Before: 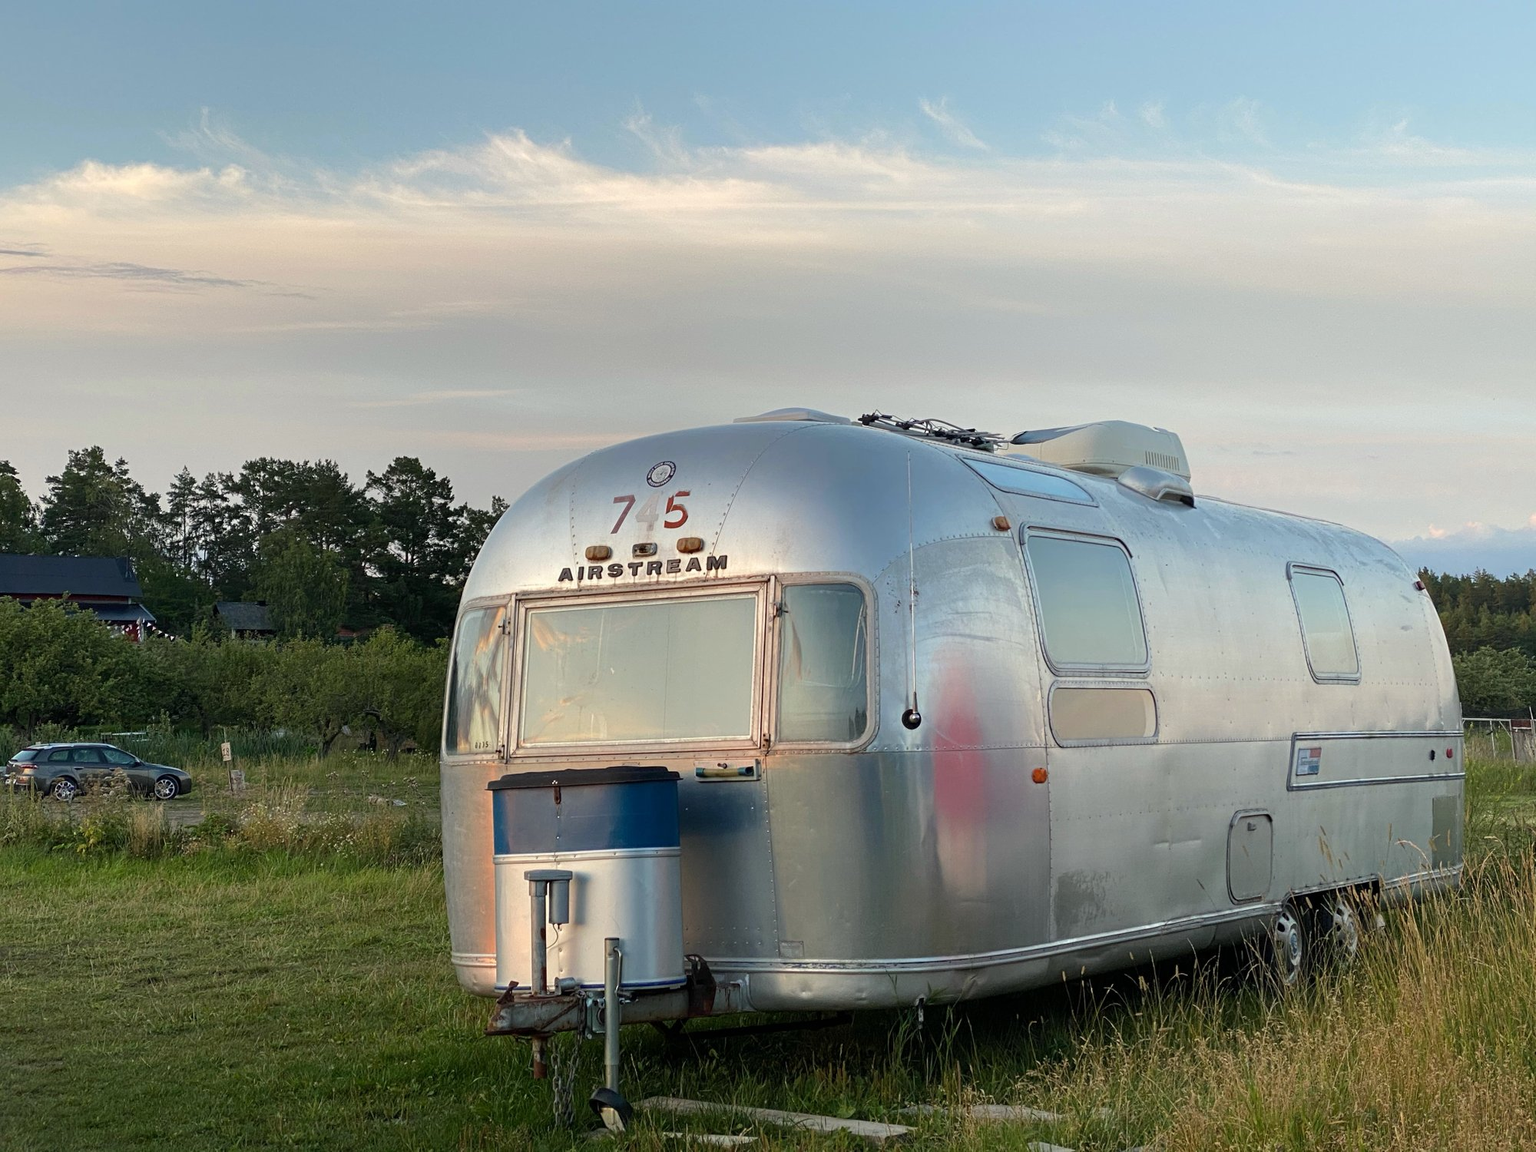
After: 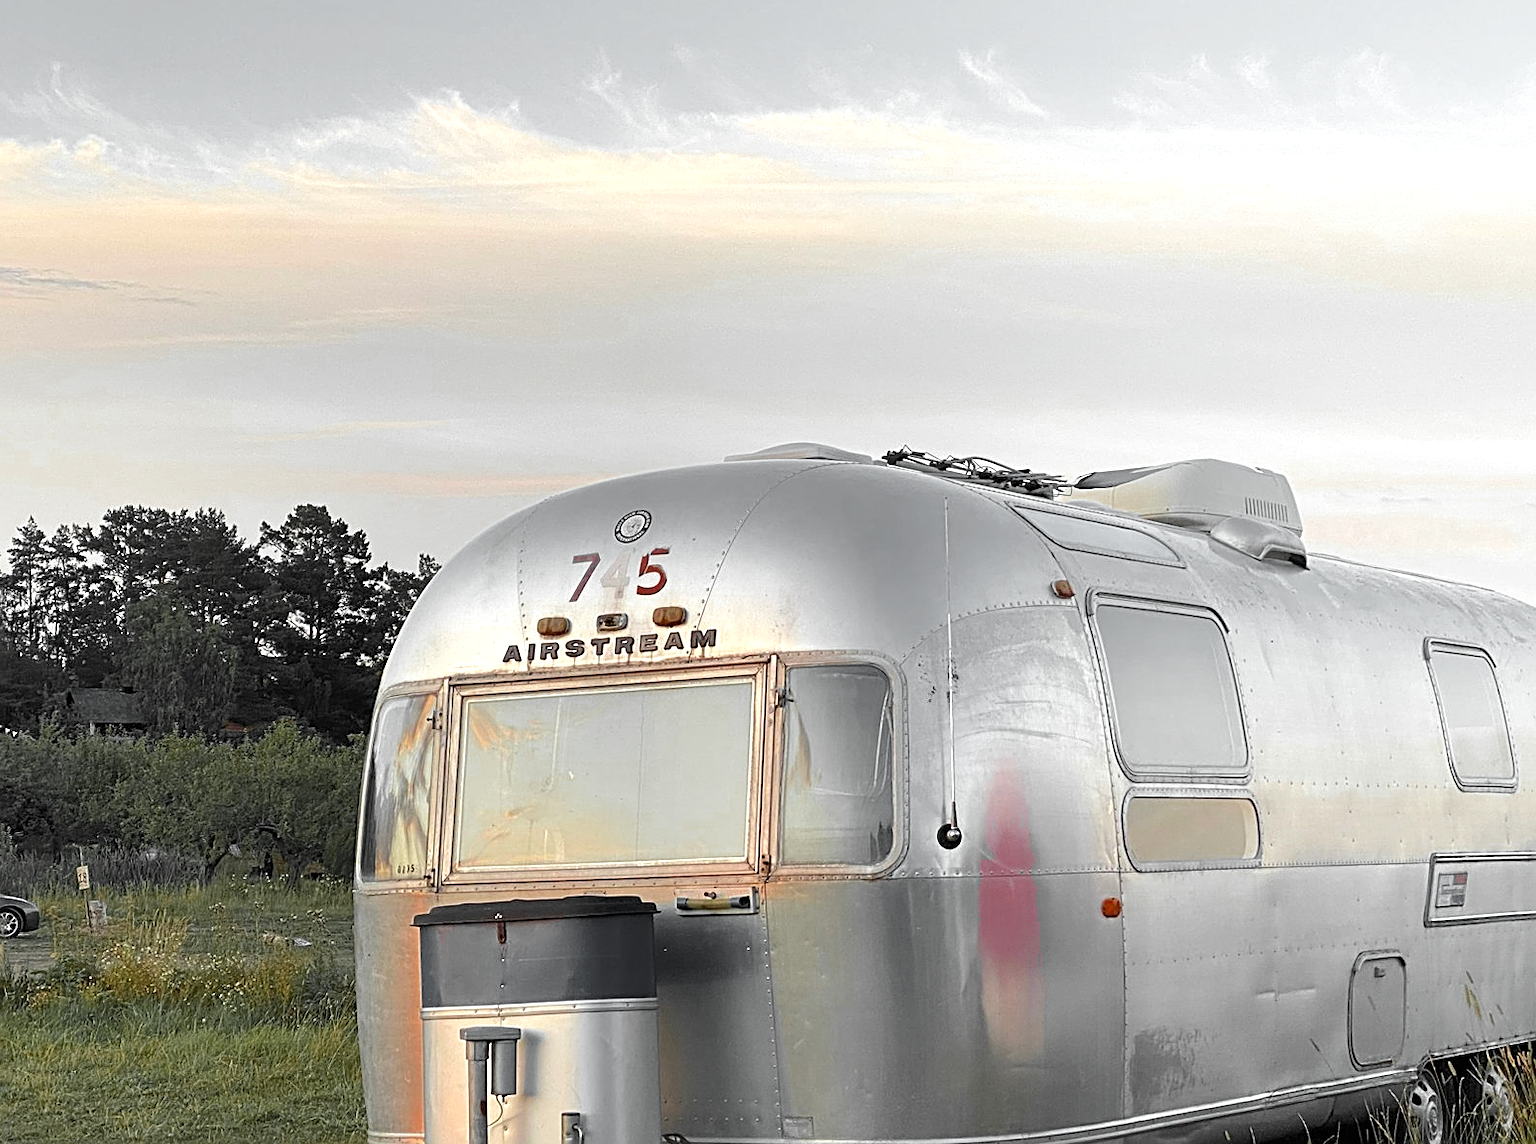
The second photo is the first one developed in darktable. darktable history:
sharpen: on, module defaults
color zones: curves: ch0 [(0.004, 0.388) (0.125, 0.392) (0.25, 0.404) (0.375, 0.5) (0.5, 0.5) (0.625, 0.5) (0.75, 0.5) (0.875, 0.5)]; ch1 [(0, 0.5) (0.125, 0.5) (0.25, 0.5) (0.375, 0.124) (0.524, 0.124) (0.645, 0.128) (0.789, 0.132) (0.914, 0.096) (0.998, 0.068)], mix 24.49%
crop and rotate: left 10.452%, top 5.037%, right 10.403%, bottom 16.328%
exposure: exposure 0.603 EV, compensate highlight preservation false
